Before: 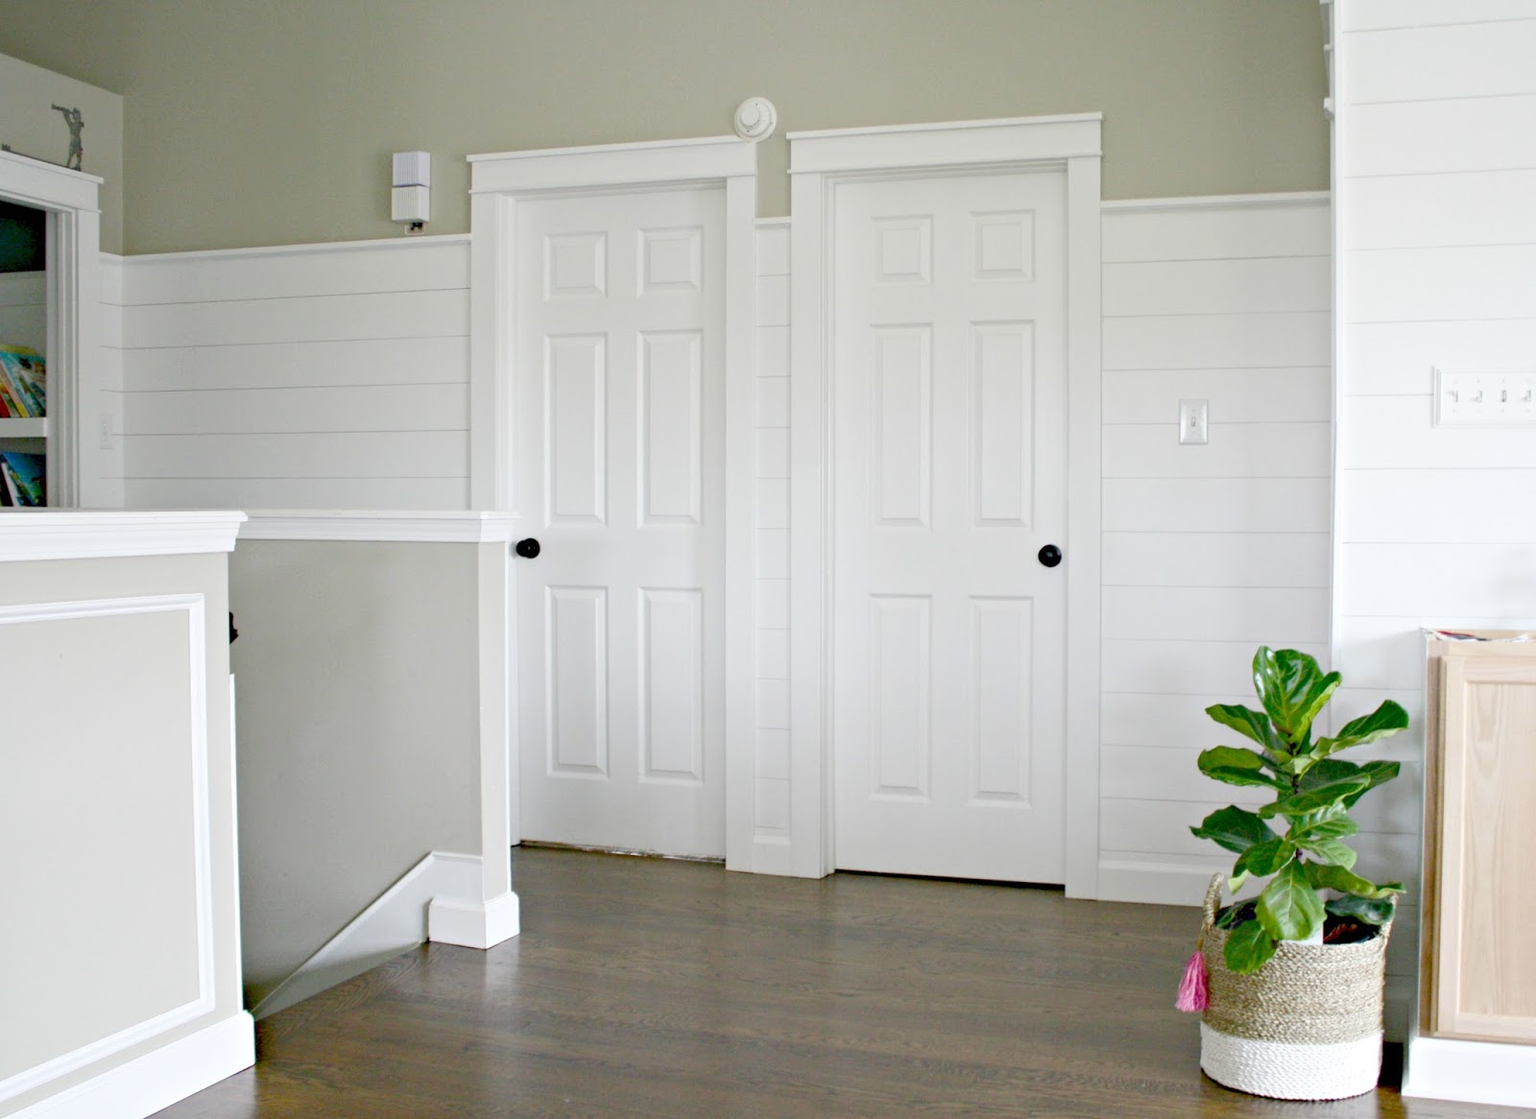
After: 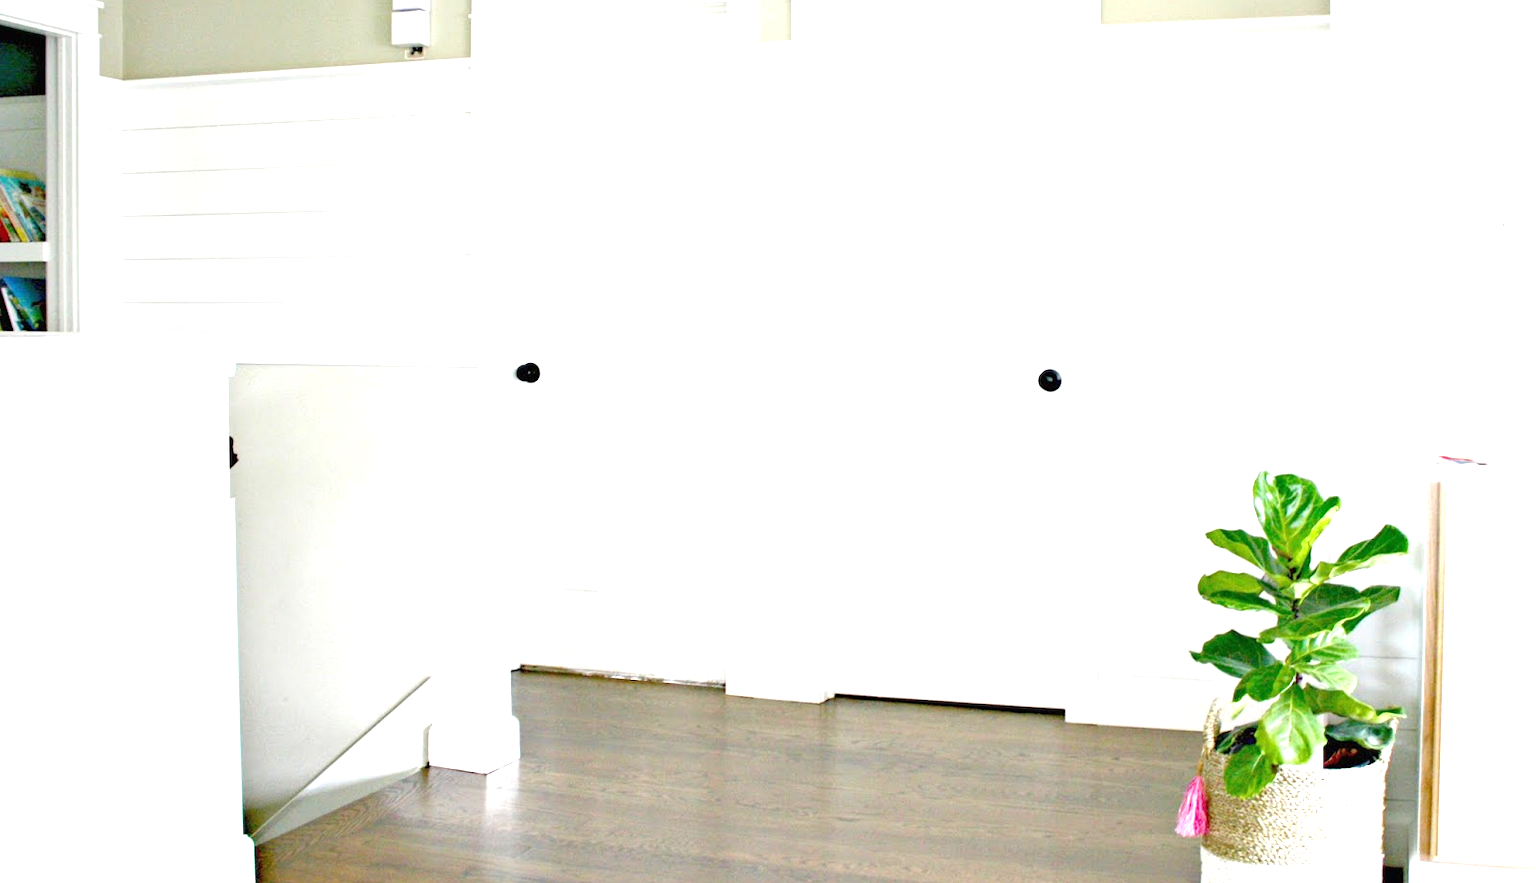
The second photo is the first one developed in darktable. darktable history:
exposure: black level correction 0, exposure 1.385 EV, compensate highlight preservation false
crop and rotate: top 15.7%, bottom 5.332%
